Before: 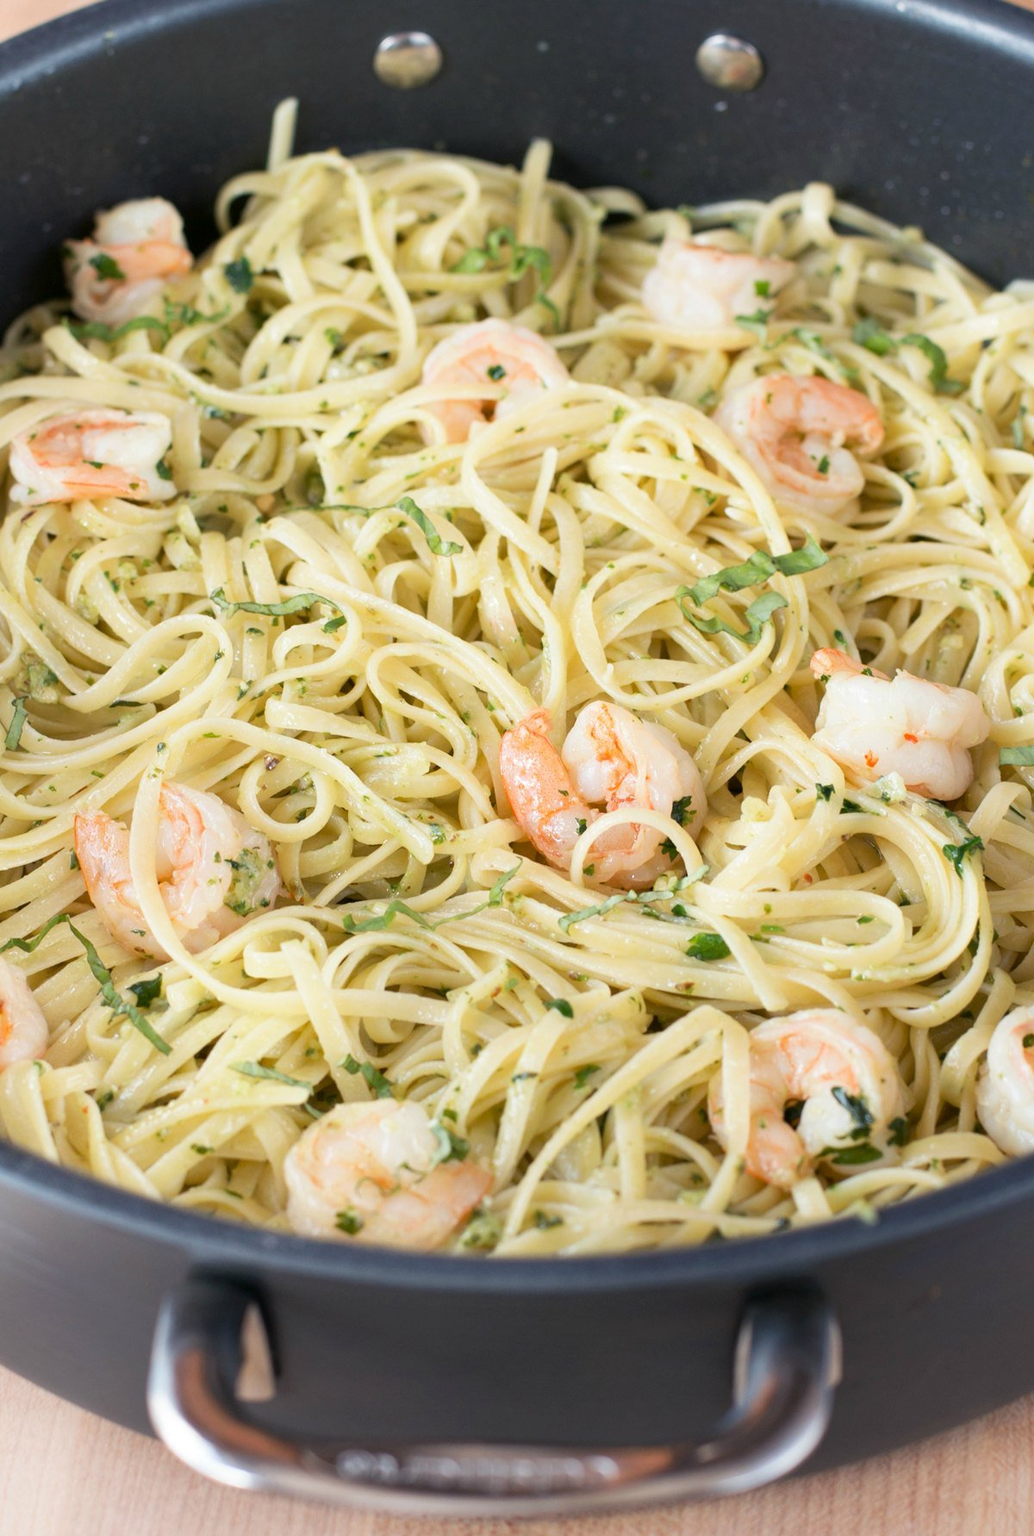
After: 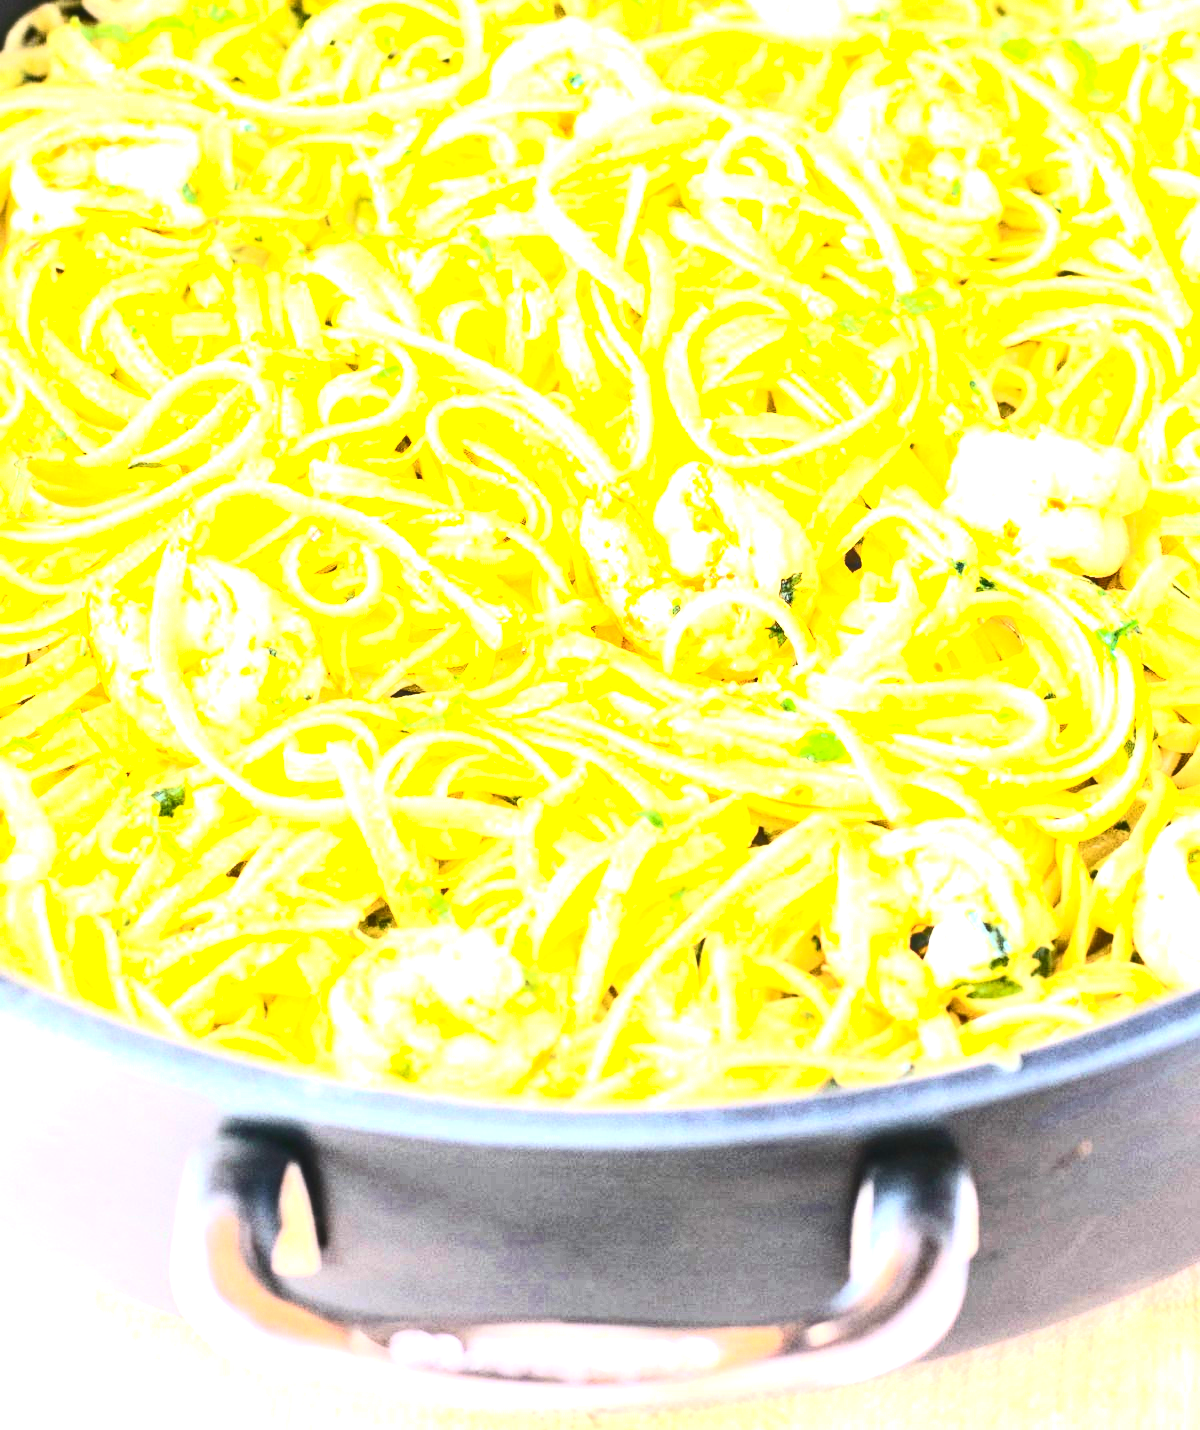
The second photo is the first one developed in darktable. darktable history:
local contrast: on, module defaults
exposure: black level correction 0, exposure 1.388 EV, compensate highlight preservation false
crop and rotate: top 19.756%
color balance rgb: global offset › luminance 0.716%, perceptual saturation grading › global saturation 25.128%, perceptual brilliance grading › global brilliance 29.471%, perceptual brilliance grading › highlights 12.388%, perceptual brilliance grading › mid-tones 23.583%, global vibrance 20%
contrast brightness saturation: contrast 0.488, saturation -0.081
